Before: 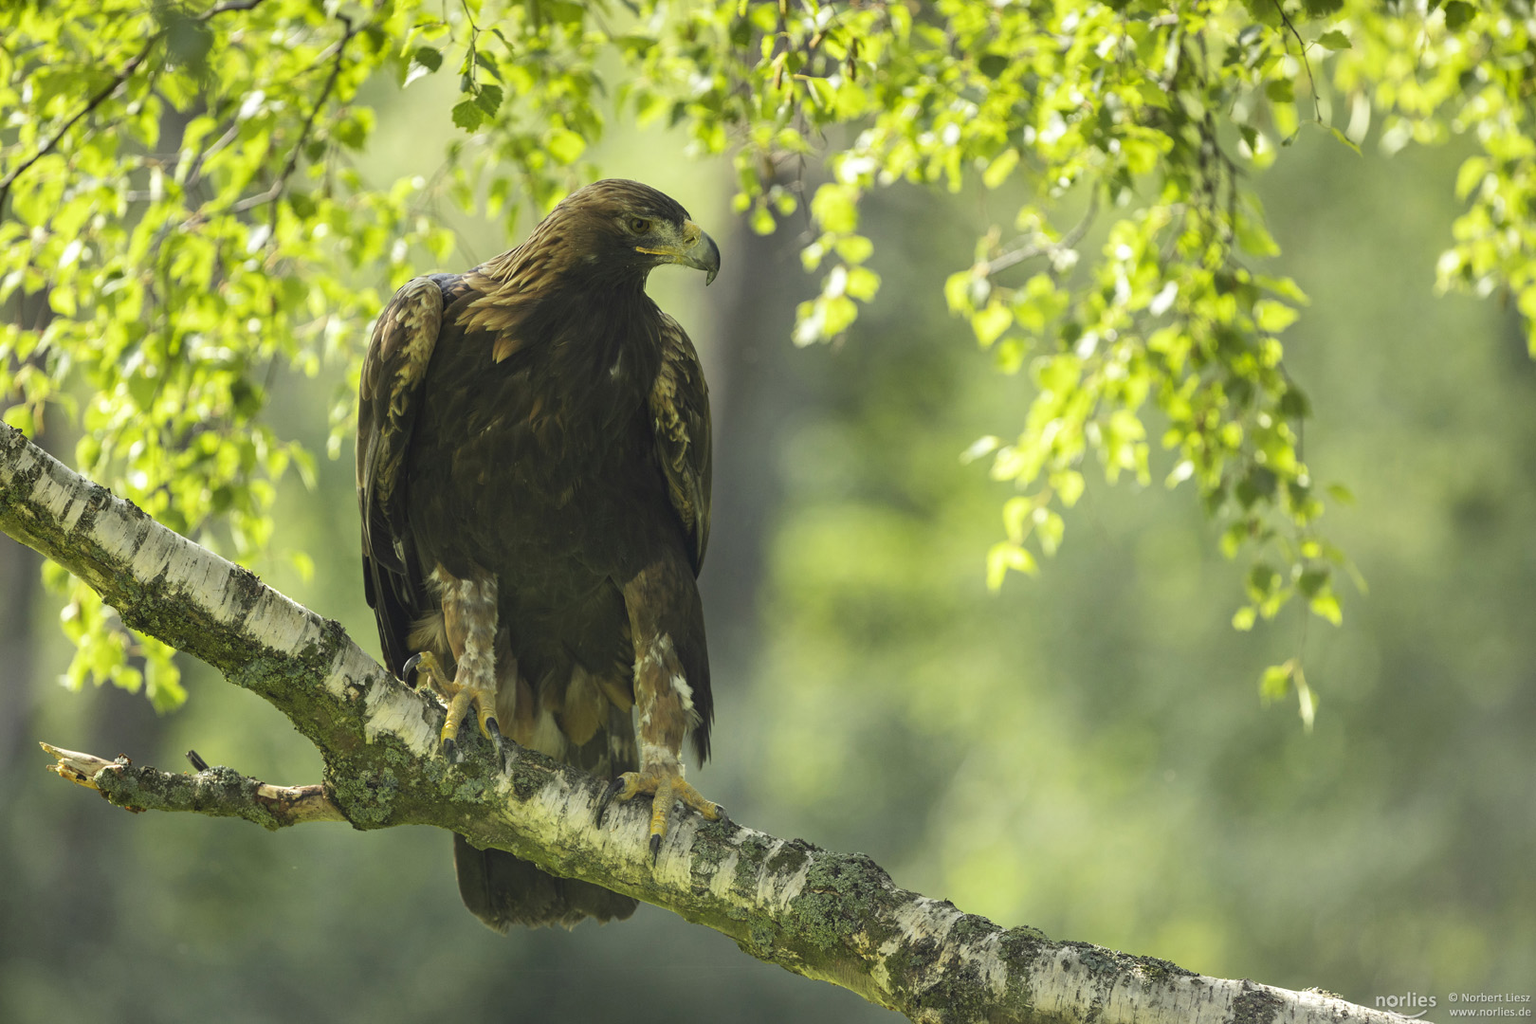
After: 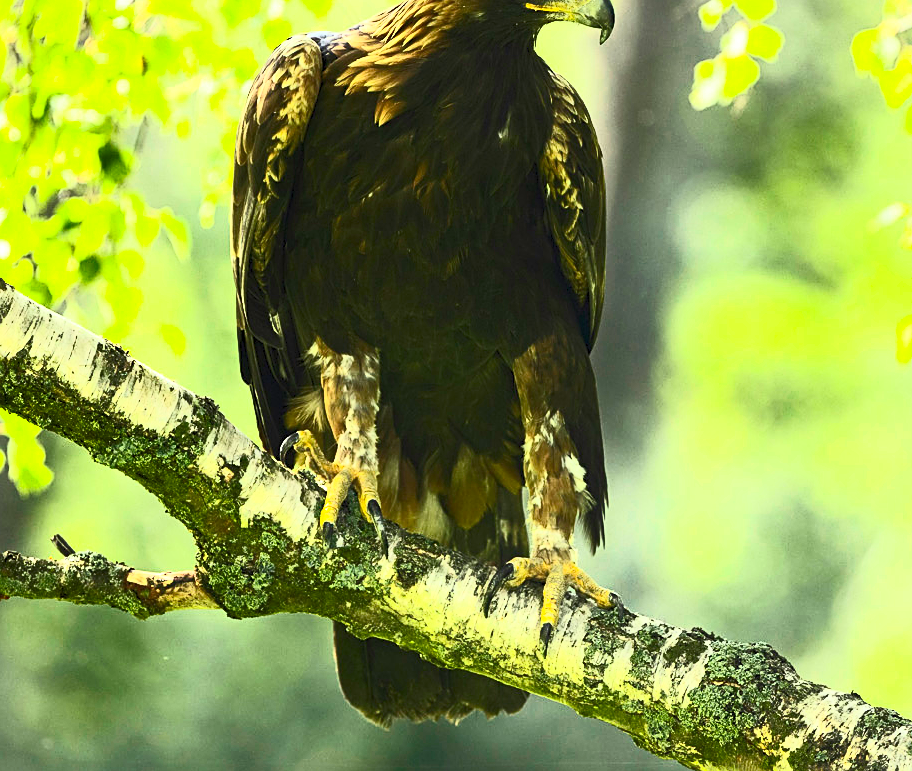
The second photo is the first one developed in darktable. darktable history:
exposure: black level correction 0.005, exposure 0.014 EV, compensate highlight preservation false
sharpen: on, module defaults
contrast brightness saturation: contrast 0.83, brightness 0.59, saturation 0.59
crop: left 8.966%, top 23.852%, right 34.699%, bottom 4.703%
